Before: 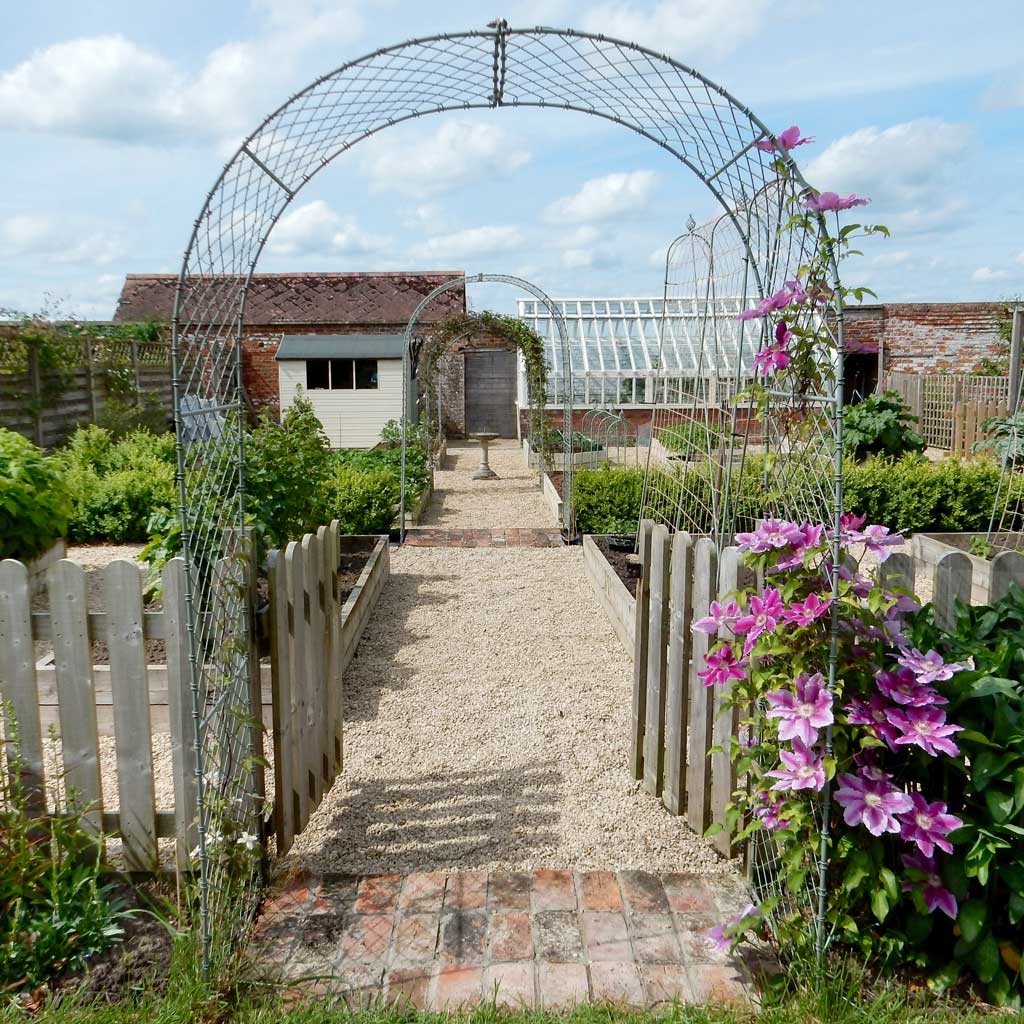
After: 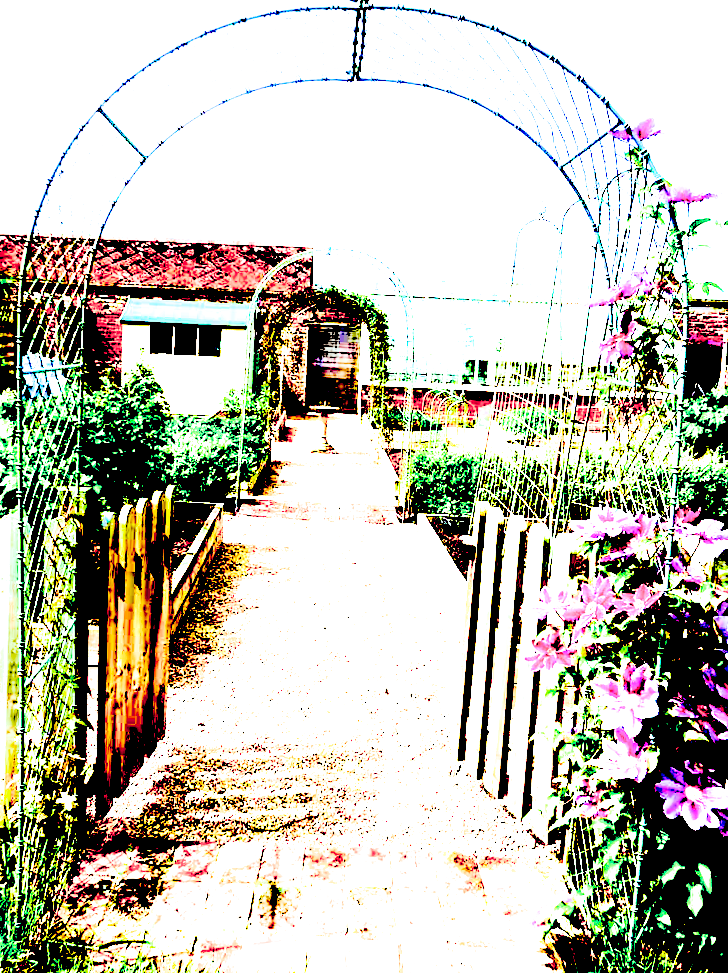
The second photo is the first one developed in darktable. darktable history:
crop and rotate: angle -3.05°, left 14.271%, top 0.025%, right 10.95%, bottom 0.03%
exposure: black level correction 0.1, exposure 2.984 EV, compensate highlight preservation false
tone equalizer: edges refinement/feathering 500, mask exposure compensation -1.57 EV, preserve details no
color balance rgb: shadows lift › chroma 6.386%, shadows lift › hue 305.57°, power › luminance 9.777%, power › chroma 2.829%, power › hue 59.74°, perceptual saturation grading › global saturation 29.868%, global vibrance 20%
filmic rgb: black relative exposure -7.65 EV, white relative exposure 4.56 EV, hardness 3.61
contrast brightness saturation: contrast 0.152, brightness -0.015, saturation 0.104
